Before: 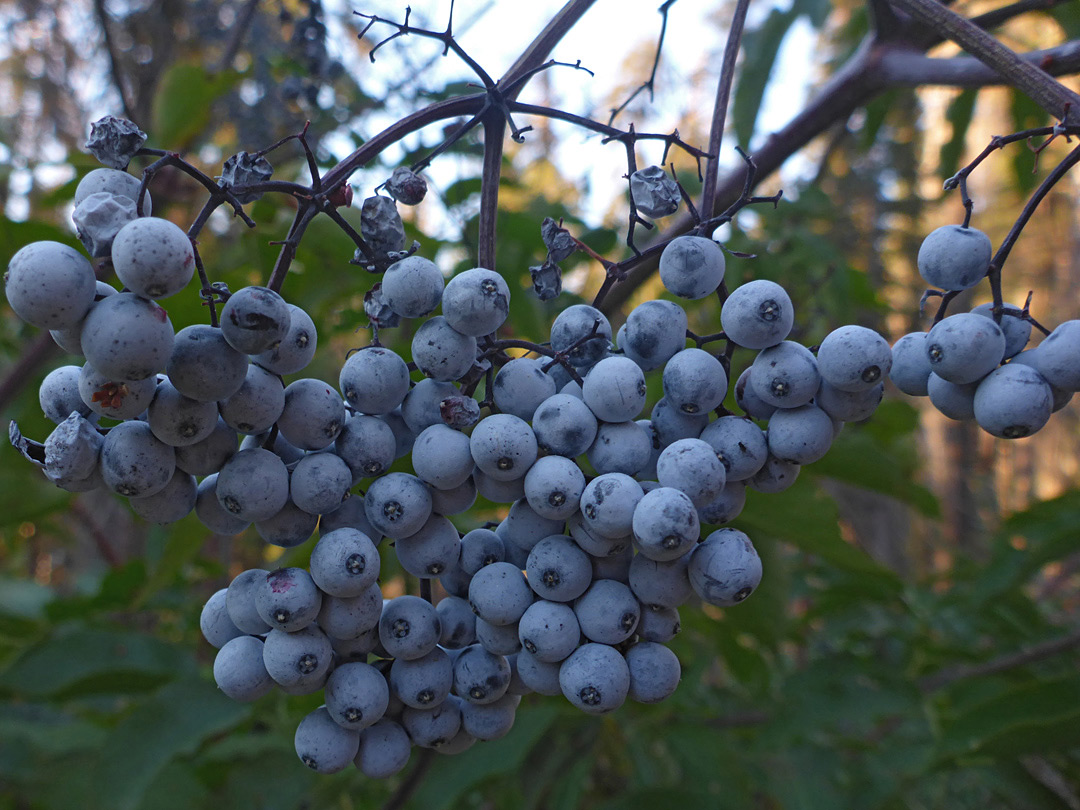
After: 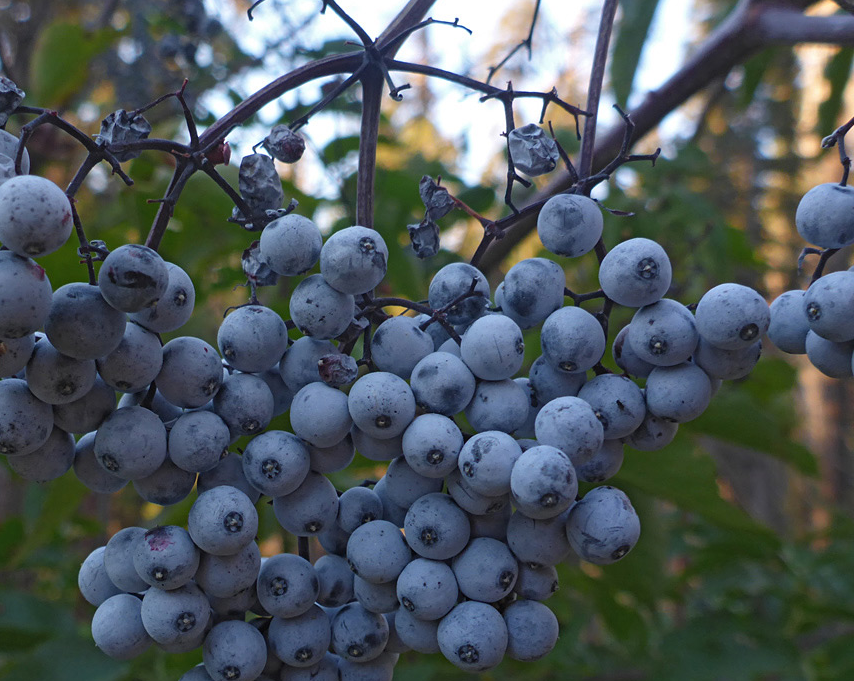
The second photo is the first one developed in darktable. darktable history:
crop: left 11.323%, top 5.283%, right 9.566%, bottom 10.638%
